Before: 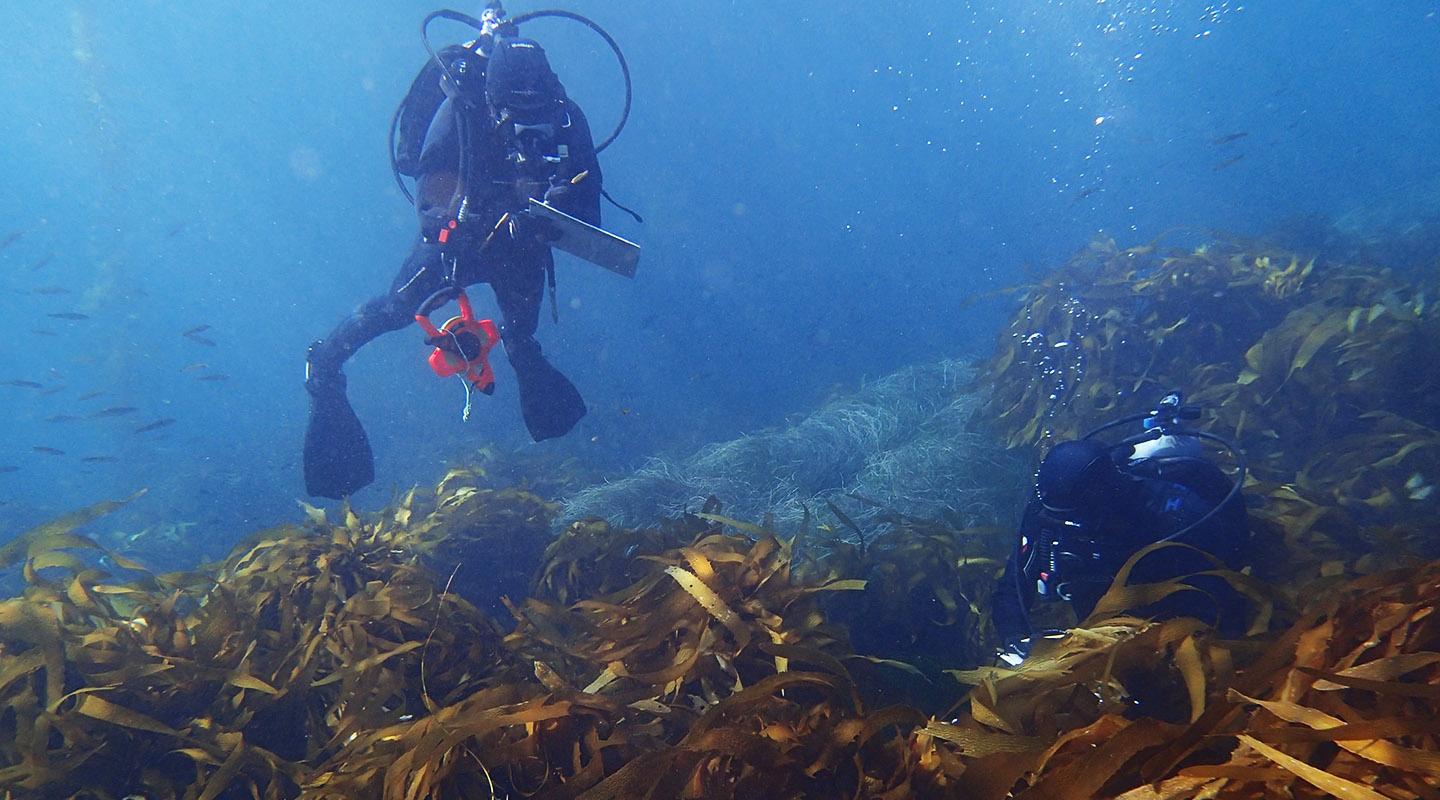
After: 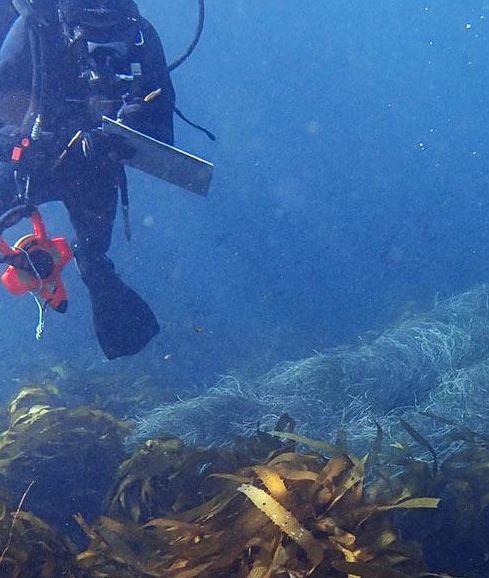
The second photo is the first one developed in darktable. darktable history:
crop and rotate: left 29.66%, top 10.287%, right 36.325%, bottom 17.452%
local contrast: on, module defaults
